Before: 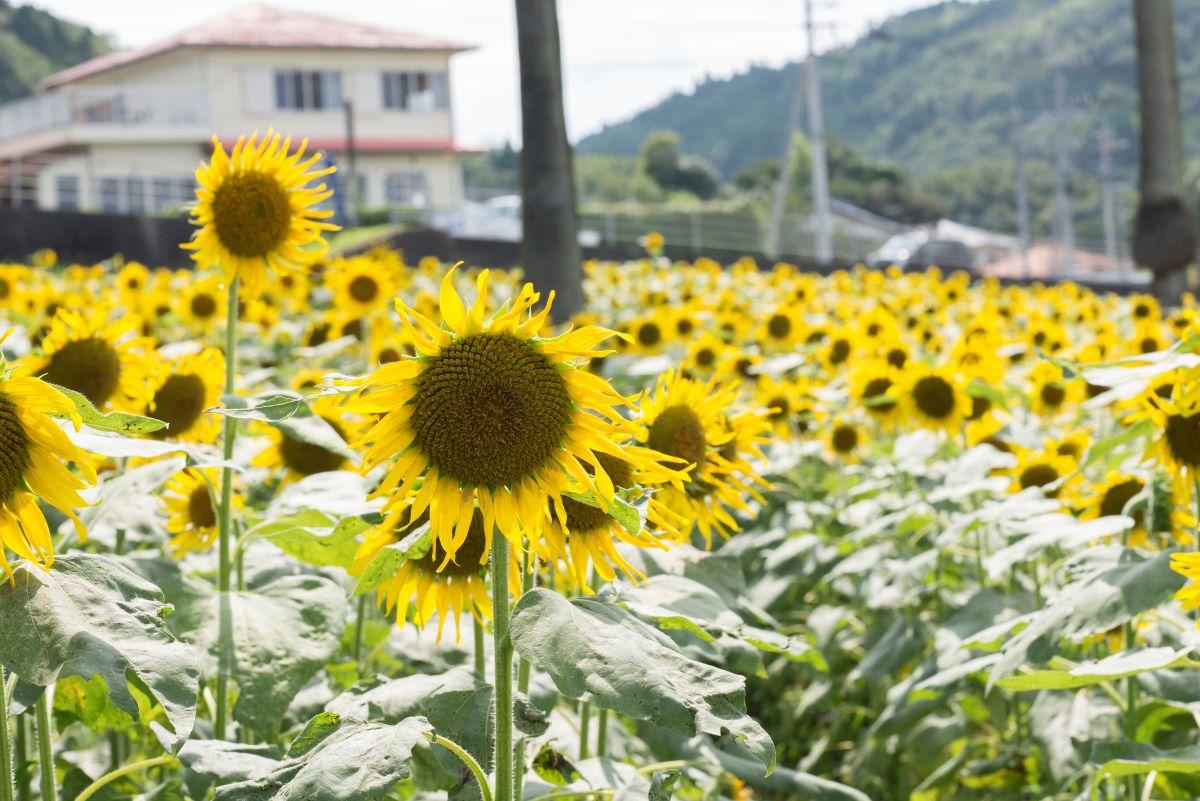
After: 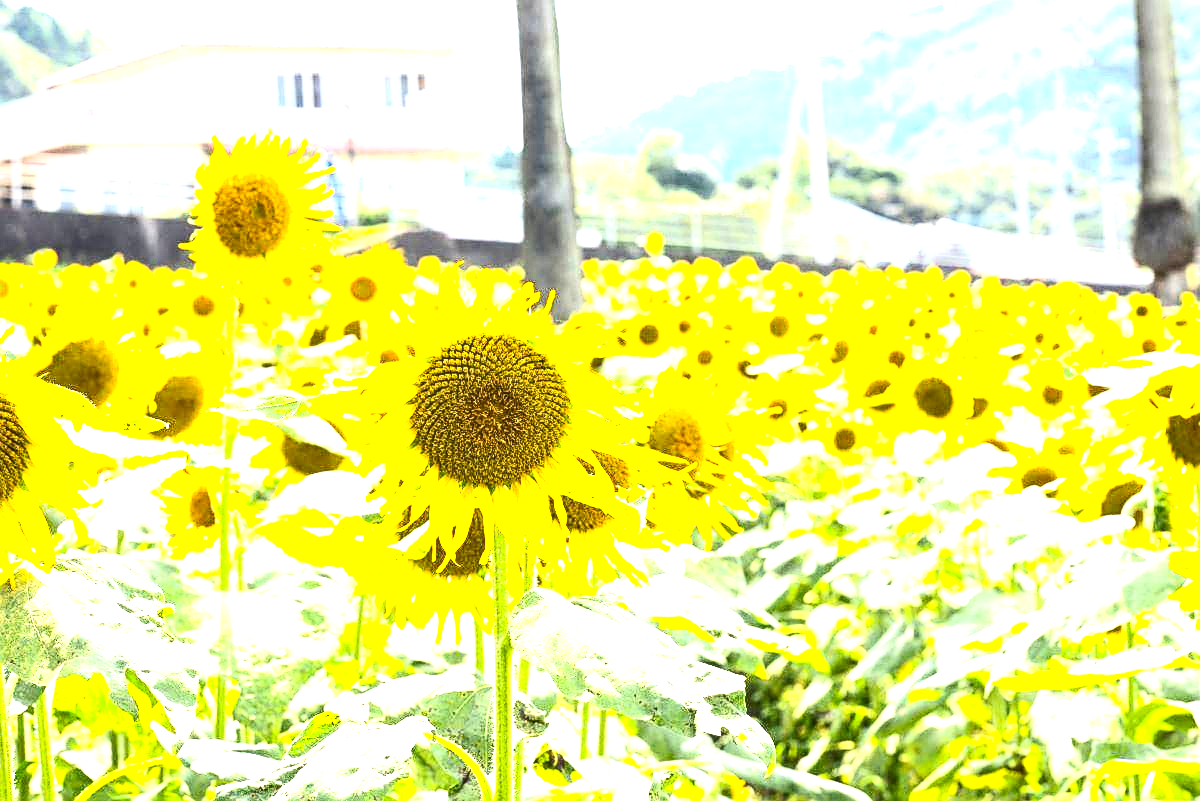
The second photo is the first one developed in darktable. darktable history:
local contrast: on, module defaults
sharpen: amount 0.464
exposure: black level correction 0, exposure 1.74 EV, compensate exposure bias true, compensate highlight preservation false
contrast brightness saturation: contrast 0.289
color balance rgb: highlights gain › chroma 1.112%, highlights gain › hue 68.27°, global offset › luminance 0.257%, perceptual saturation grading › global saturation 30.328%, perceptual brilliance grading › highlights 15.525%, perceptual brilliance grading › shadows -14.208%
